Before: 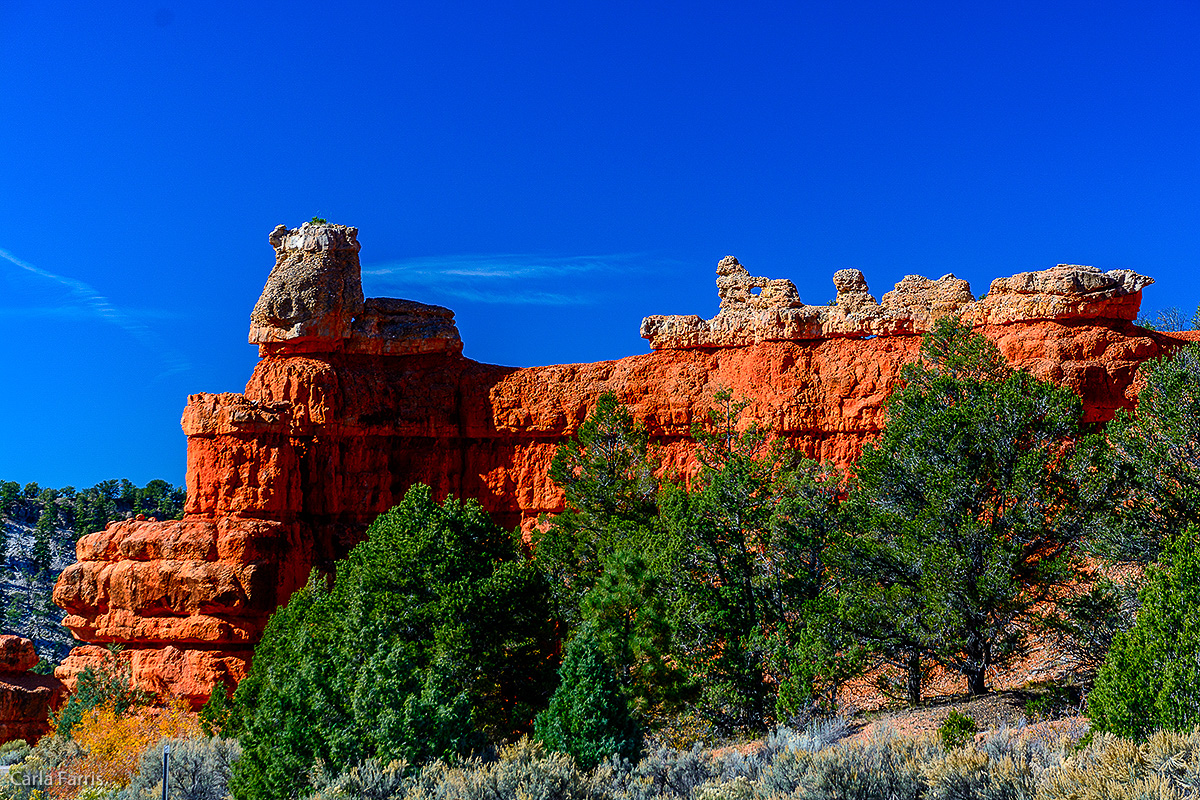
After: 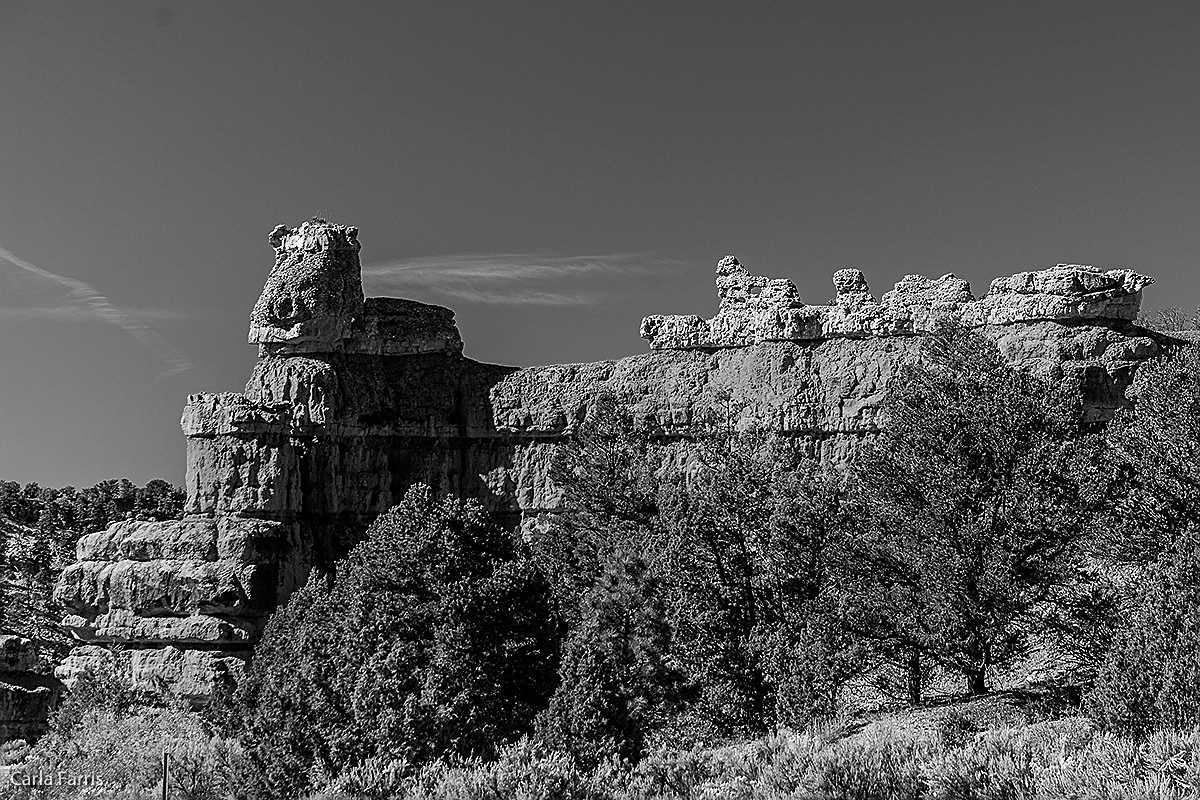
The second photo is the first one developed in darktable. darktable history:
sharpen: on, module defaults
tone equalizer: on, module defaults
monochrome: on, module defaults
